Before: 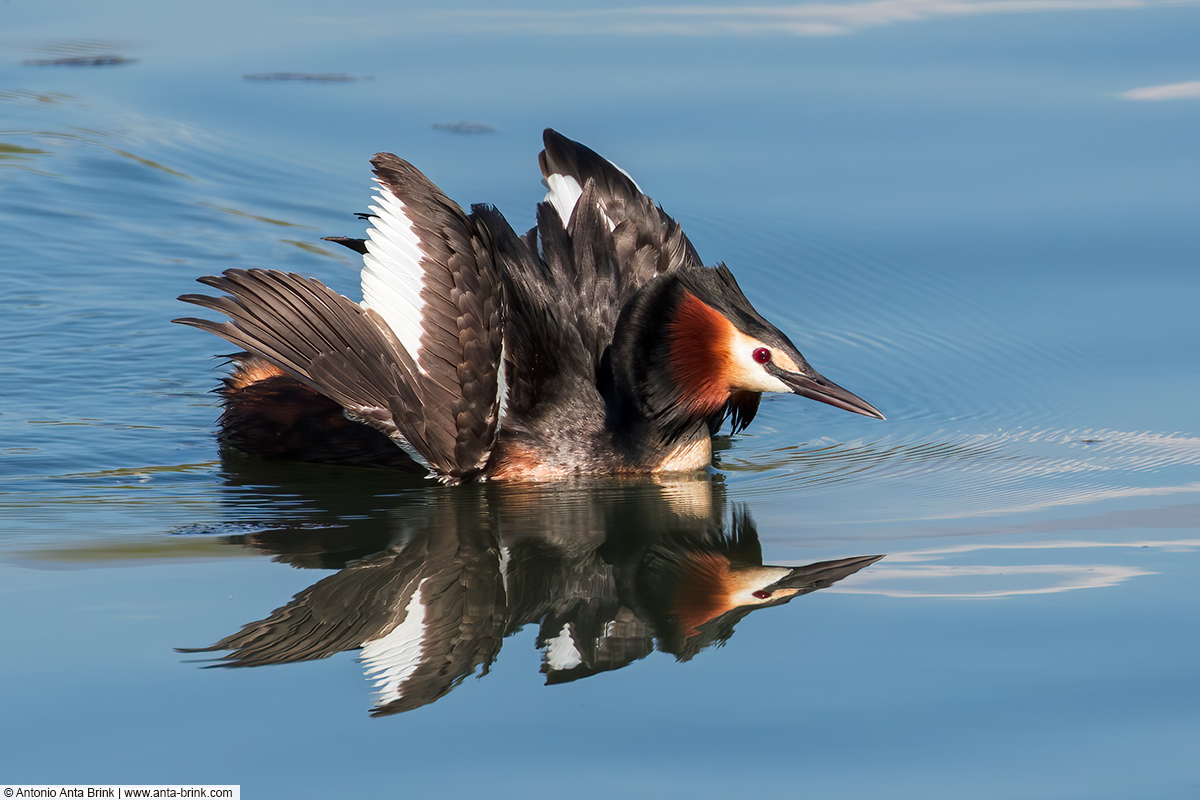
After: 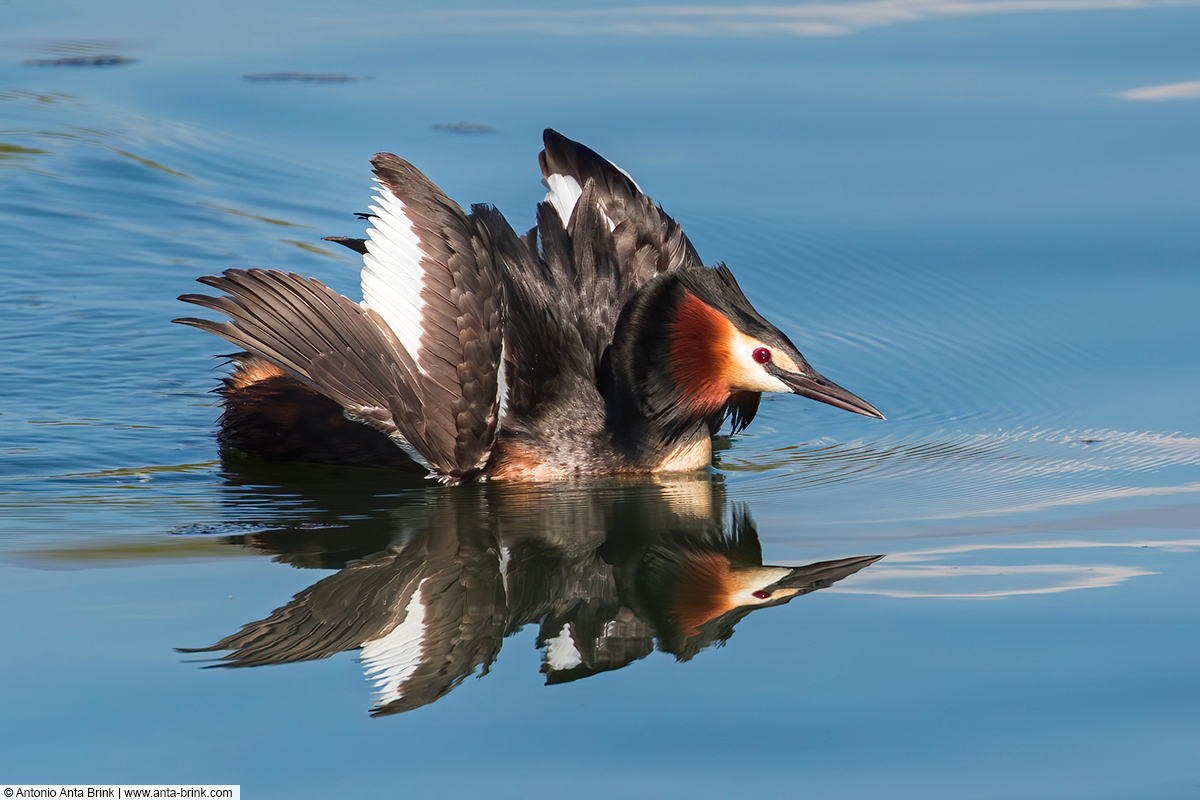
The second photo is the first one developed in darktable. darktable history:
exposure: black level correction 0.001, compensate highlight preservation false
bloom: on, module defaults
haze removal: compatibility mode true, adaptive false
